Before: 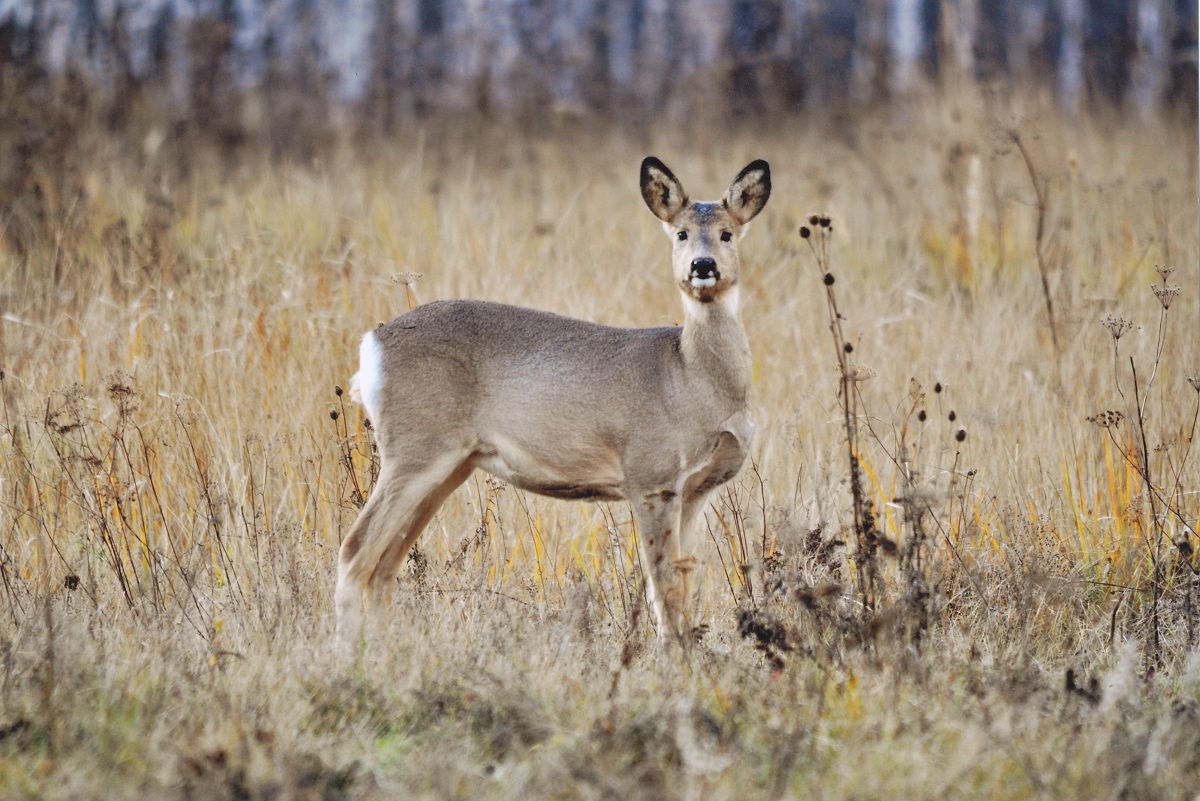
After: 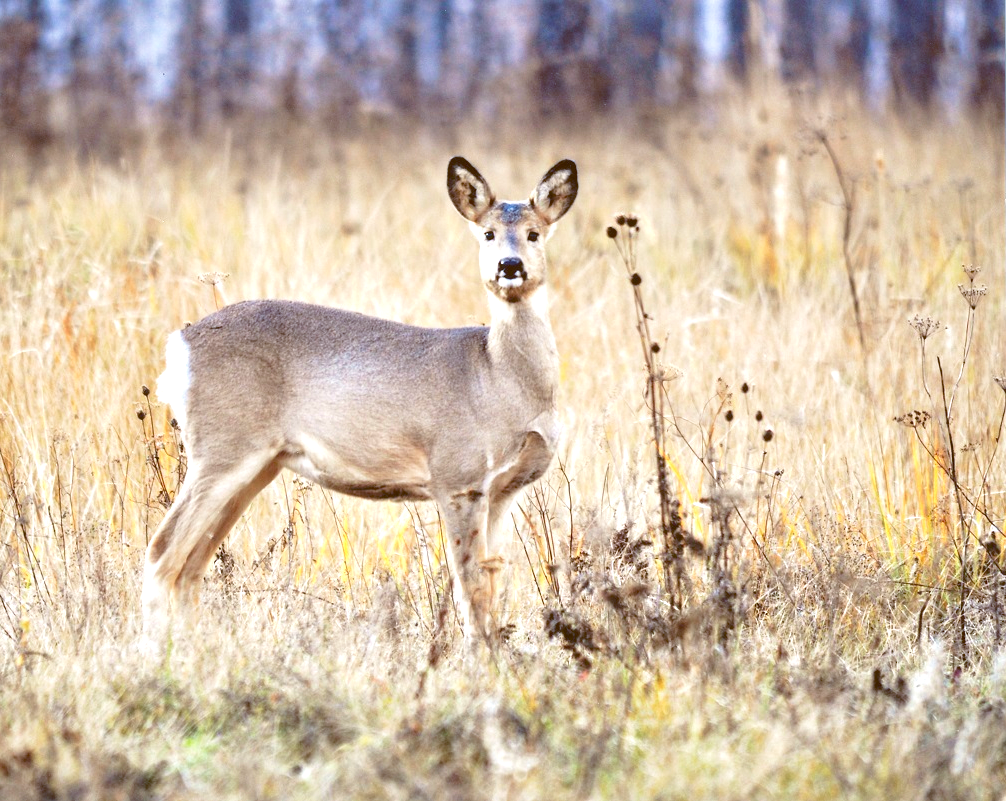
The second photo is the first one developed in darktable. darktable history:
exposure: exposure 0.935 EV, compensate highlight preservation false
crop: left 16.145%
velvia: on, module defaults
color balance: lift [1, 1.015, 1.004, 0.985], gamma [1, 0.958, 0.971, 1.042], gain [1, 0.956, 0.977, 1.044]
